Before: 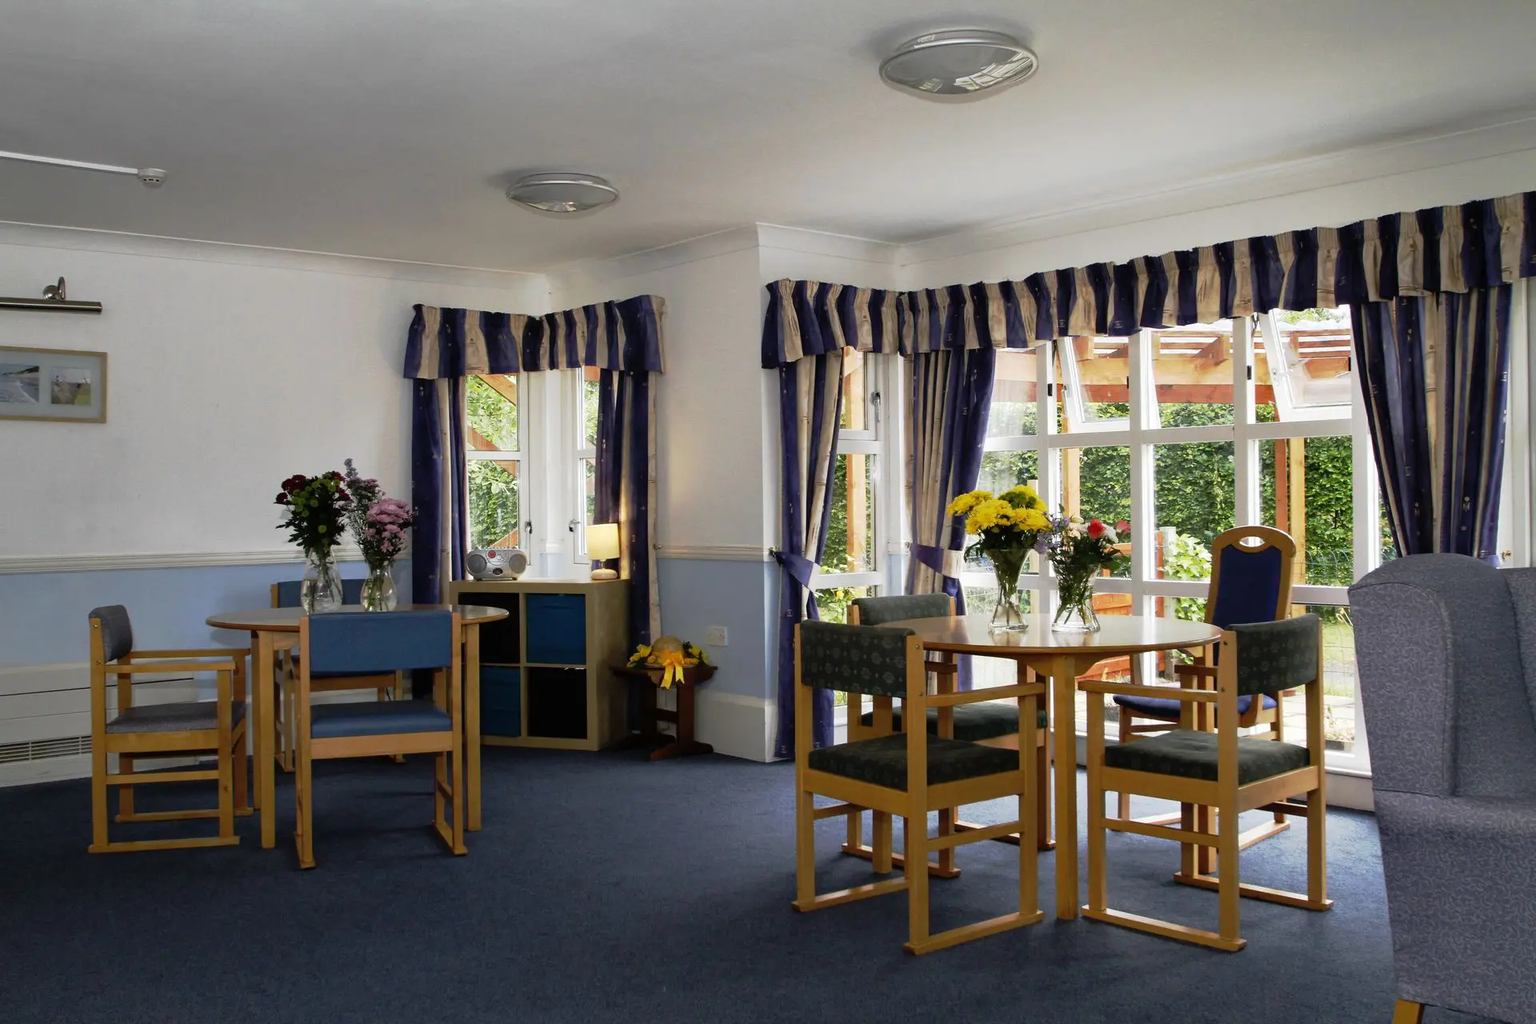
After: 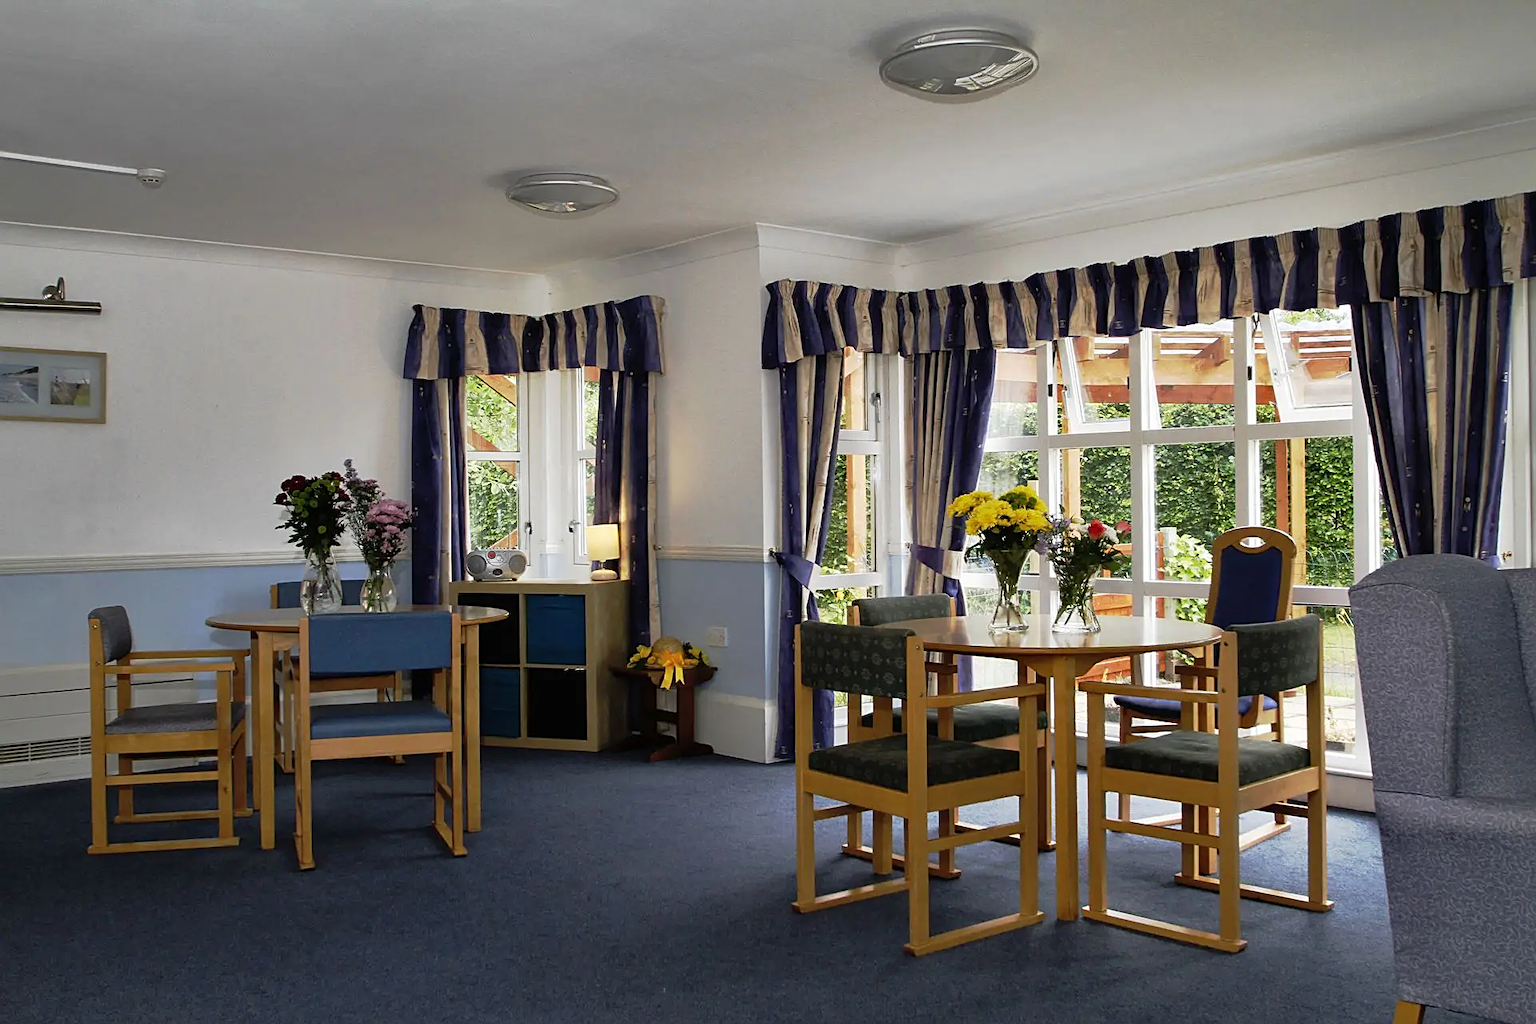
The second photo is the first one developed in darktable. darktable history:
sharpen: on, module defaults
shadows and highlights: shadows 30.73, highlights -63.18, soften with gaussian
crop: left 0.055%
